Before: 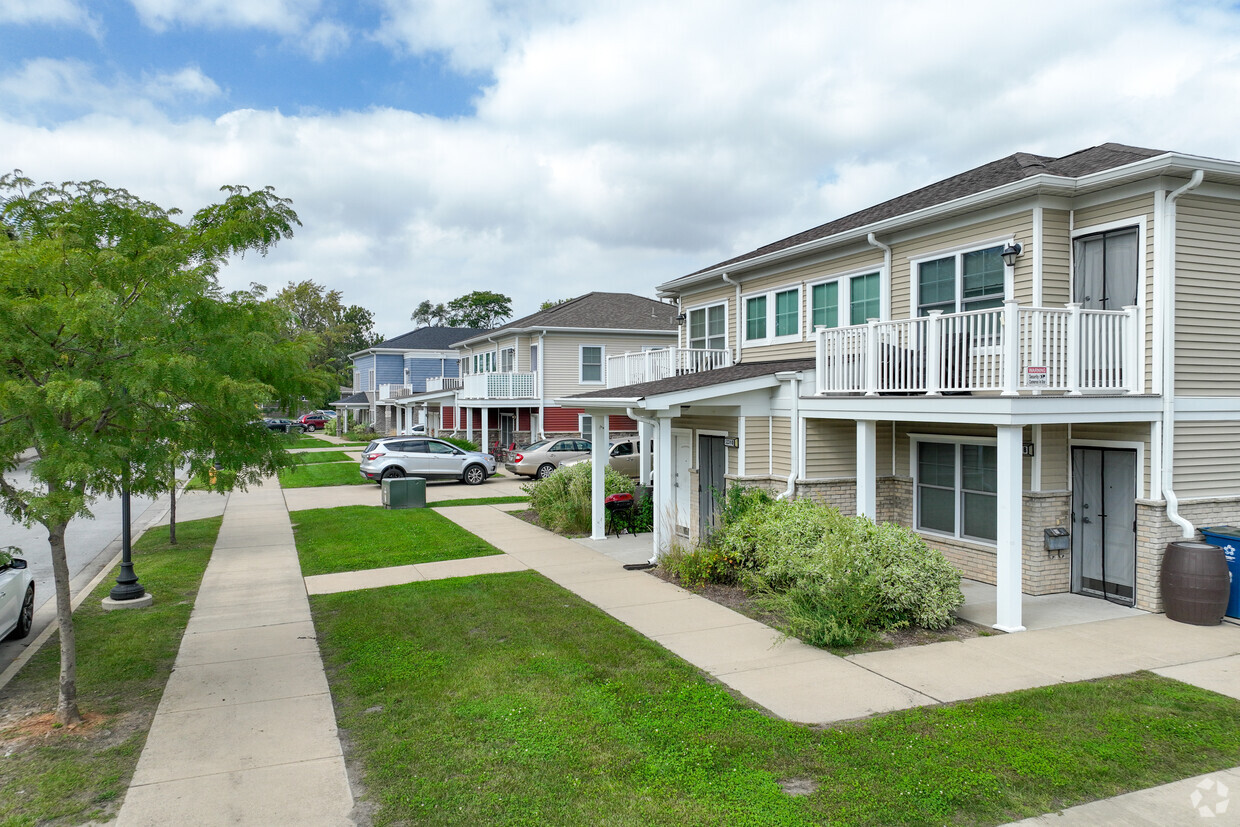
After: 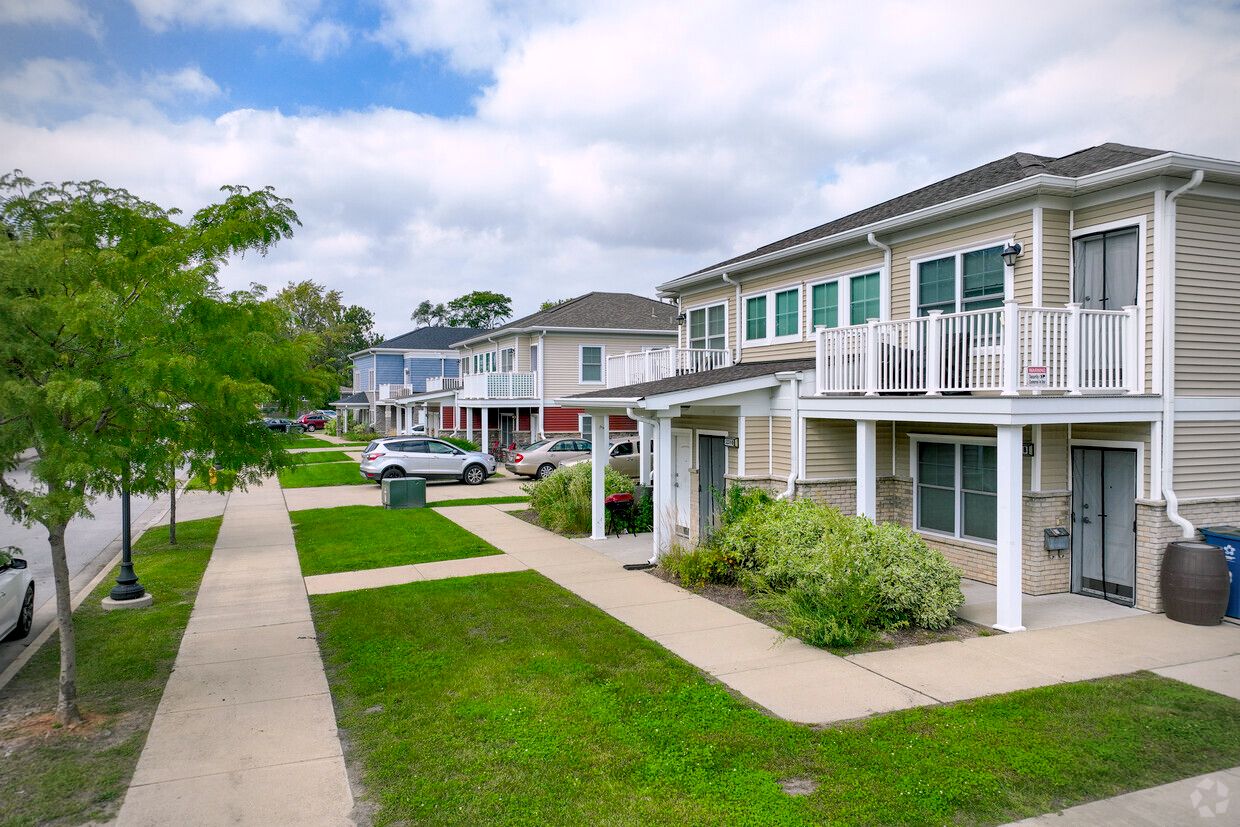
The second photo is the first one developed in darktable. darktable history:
color balance rgb: shadows lift › chroma 2%, shadows lift › hue 217.2°, power › chroma 0.25%, power › hue 60°, highlights gain › chroma 1.5%, highlights gain › hue 309.6°, global offset › luminance -0.5%, perceptual saturation grading › global saturation 15%, global vibrance 20%
vignetting: on, module defaults
